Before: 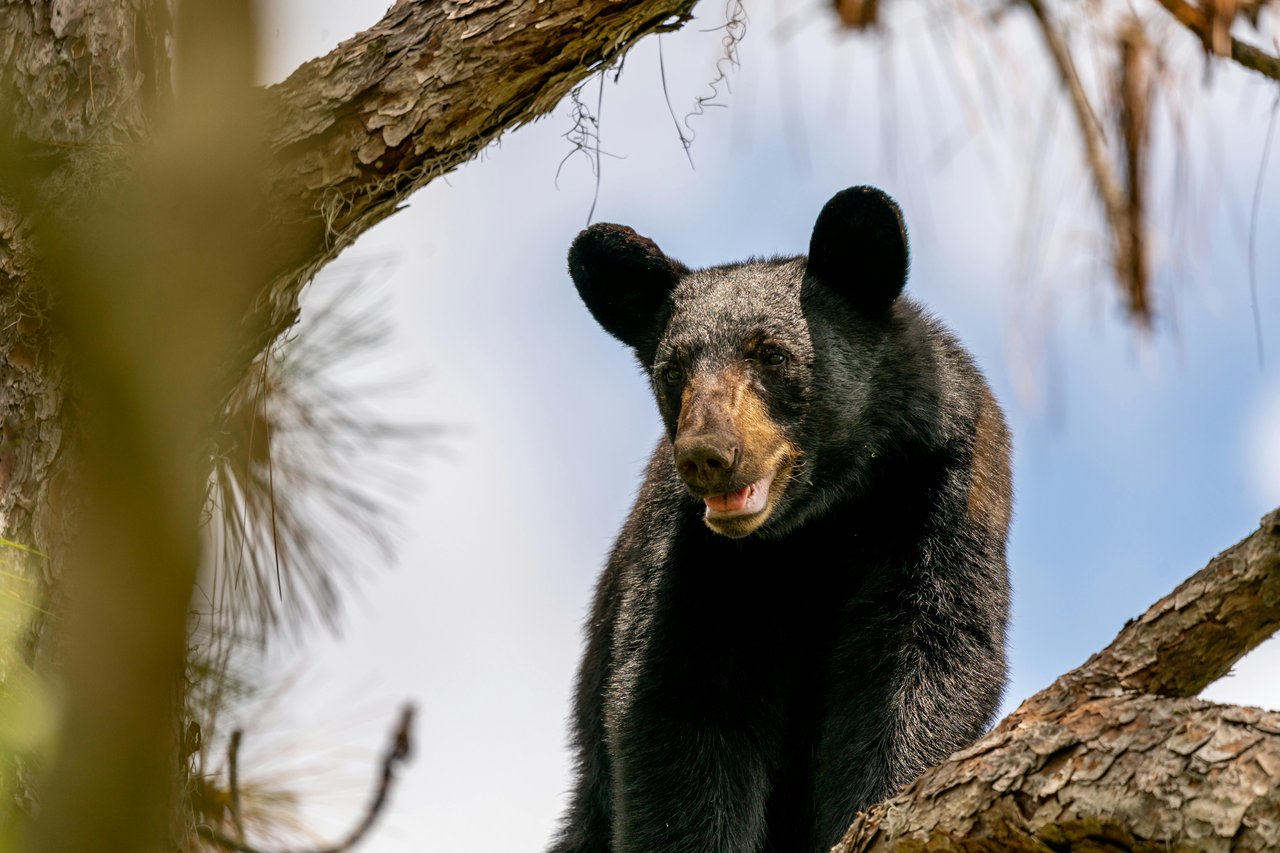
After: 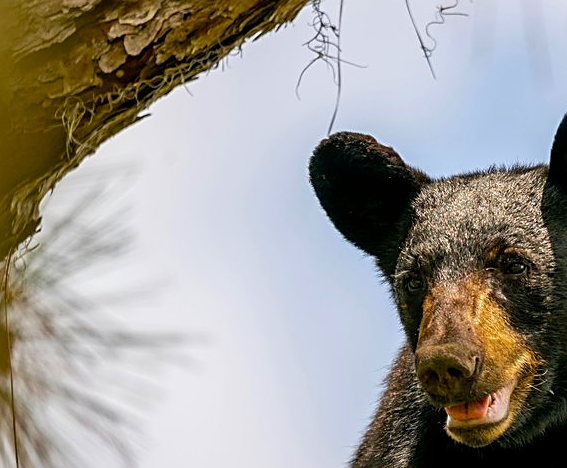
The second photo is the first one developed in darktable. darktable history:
sharpen: on, module defaults
color balance rgb: perceptual saturation grading › global saturation 30.402%
crop: left 20.303%, top 10.774%, right 35.329%, bottom 34.244%
